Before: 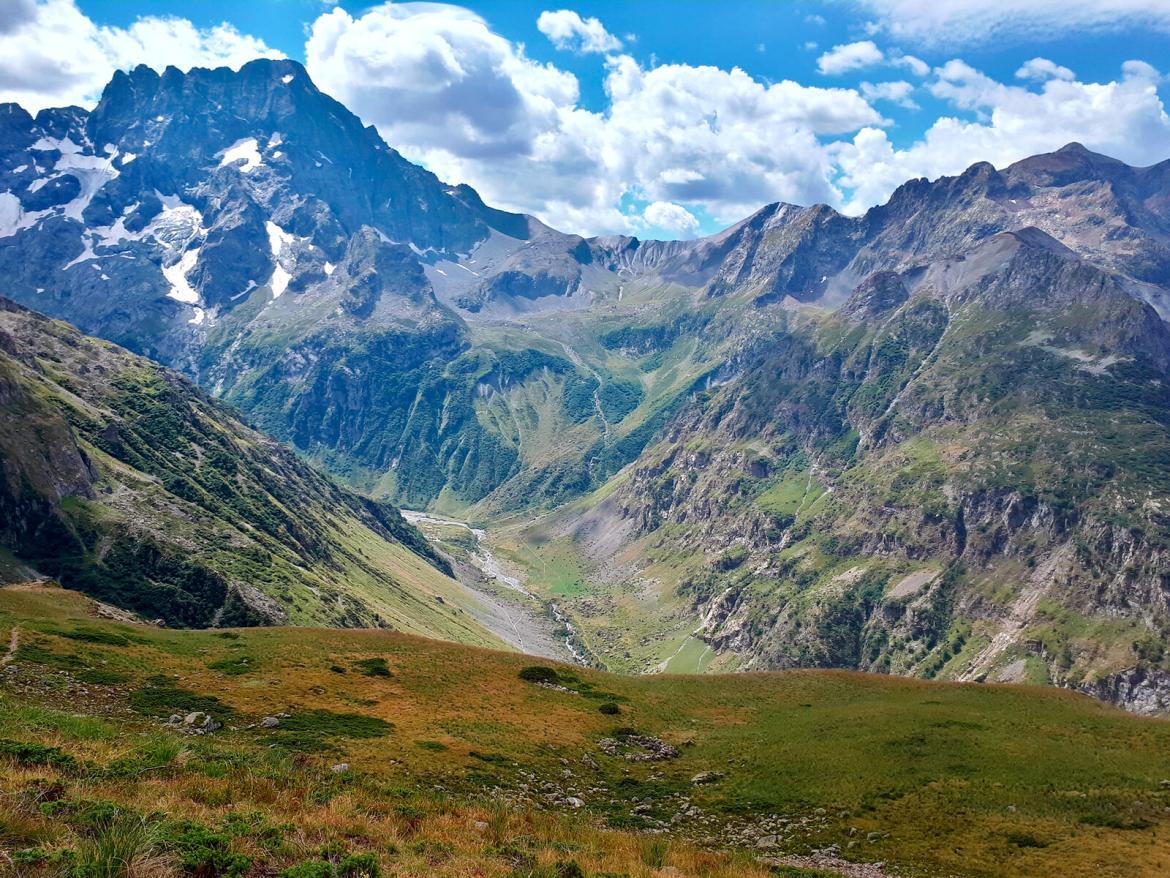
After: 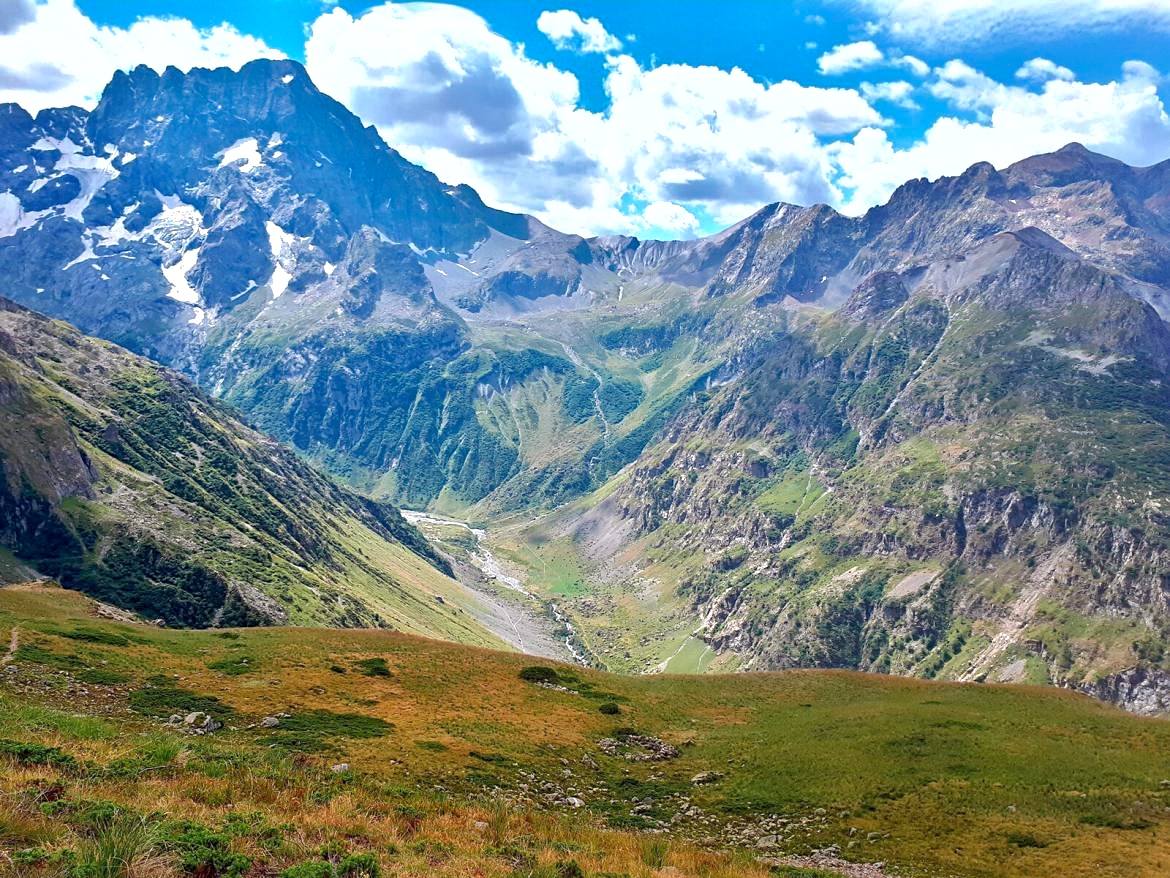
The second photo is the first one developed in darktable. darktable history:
exposure: black level correction 0.001, exposure 0.5 EV, compensate exposure bias true, compensate highlight preservation false
sharpen: amount 0.211
shadows and highlights: on, module defaults
